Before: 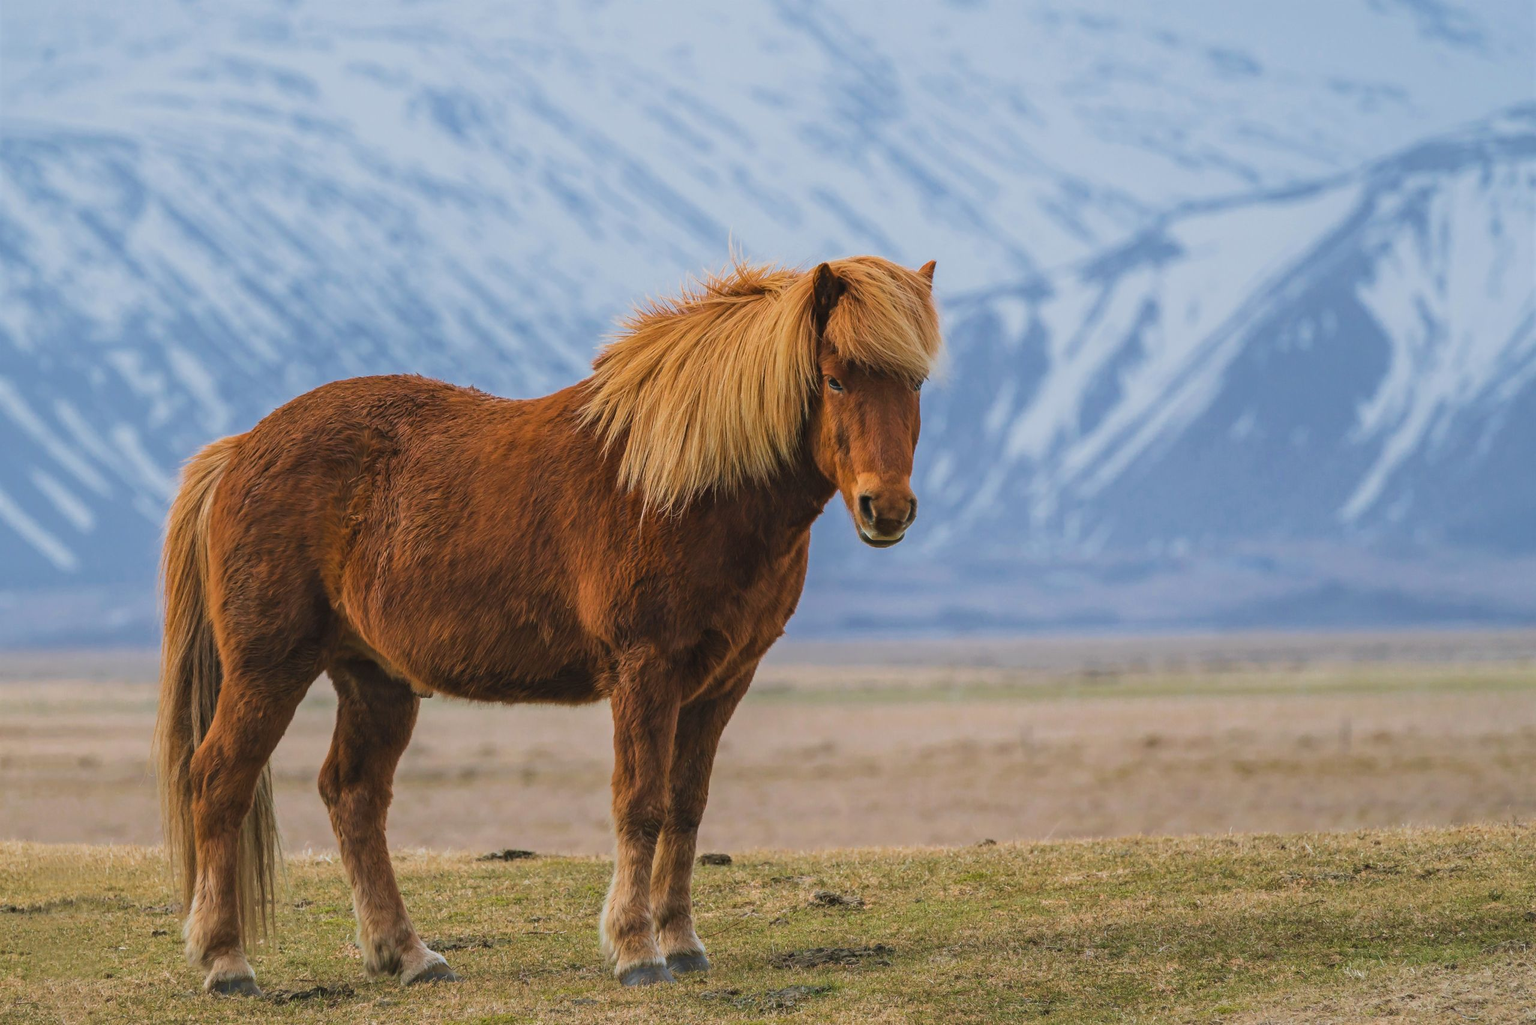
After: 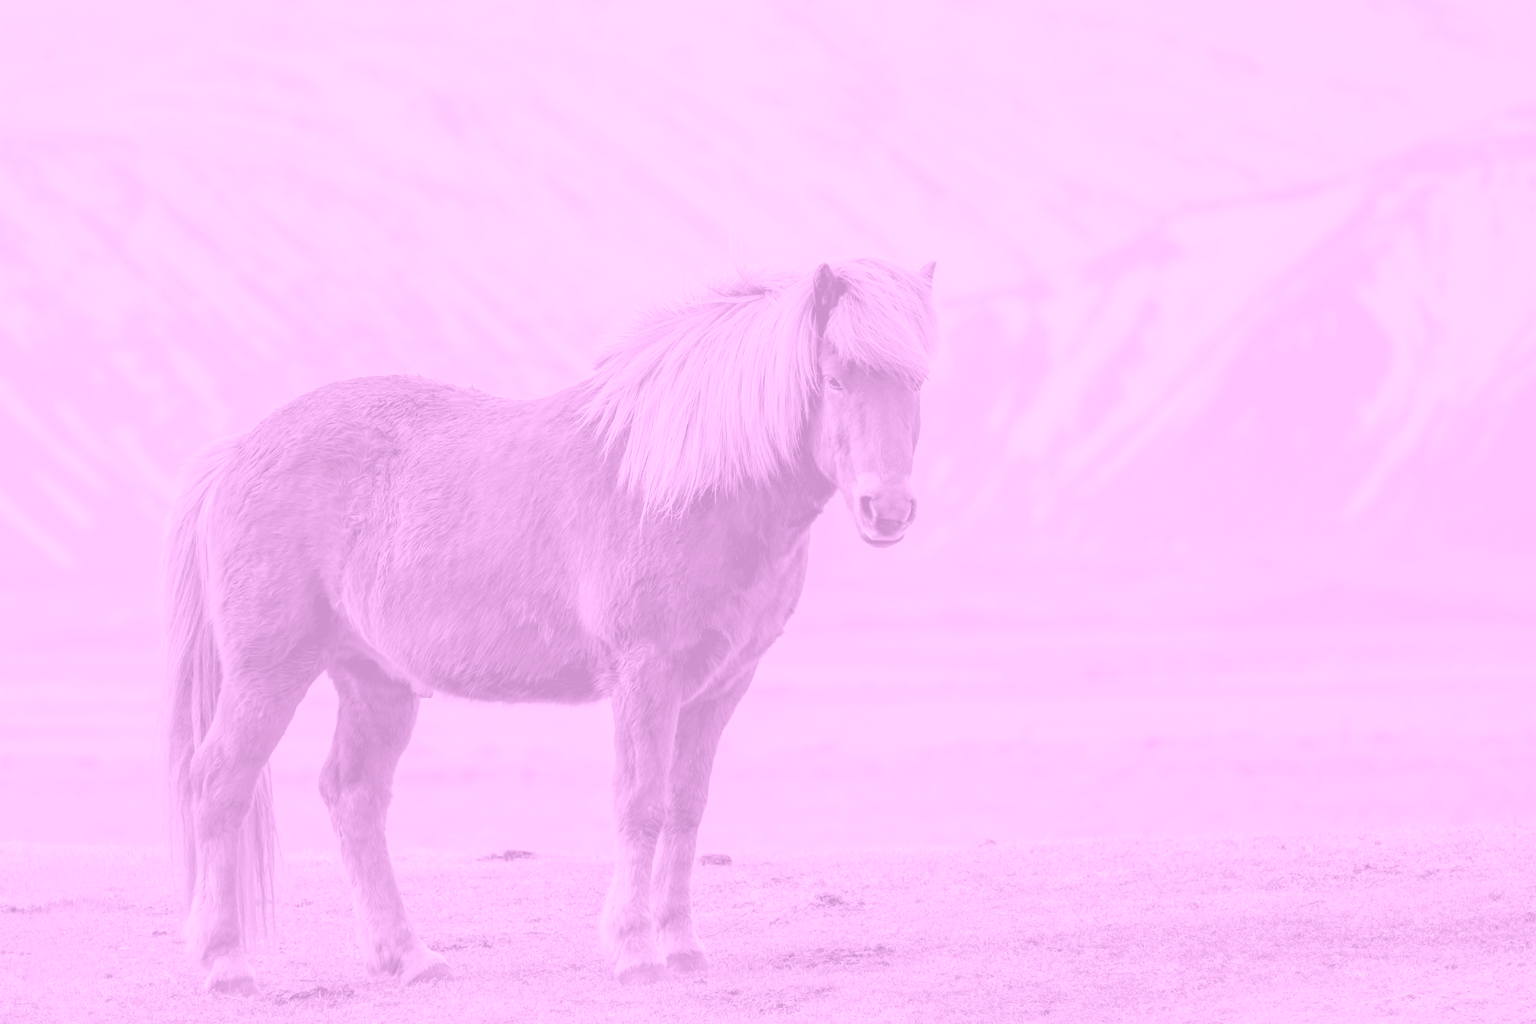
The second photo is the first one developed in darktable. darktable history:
colorize: hue 331.2°, saturation 75%, source mix 30.28%, lightness 70.52%, version 1
rgb levels: levels [[0.013, 0.434, 0.89], [0, 0.5, 1], [0, 0.5, 1]]
